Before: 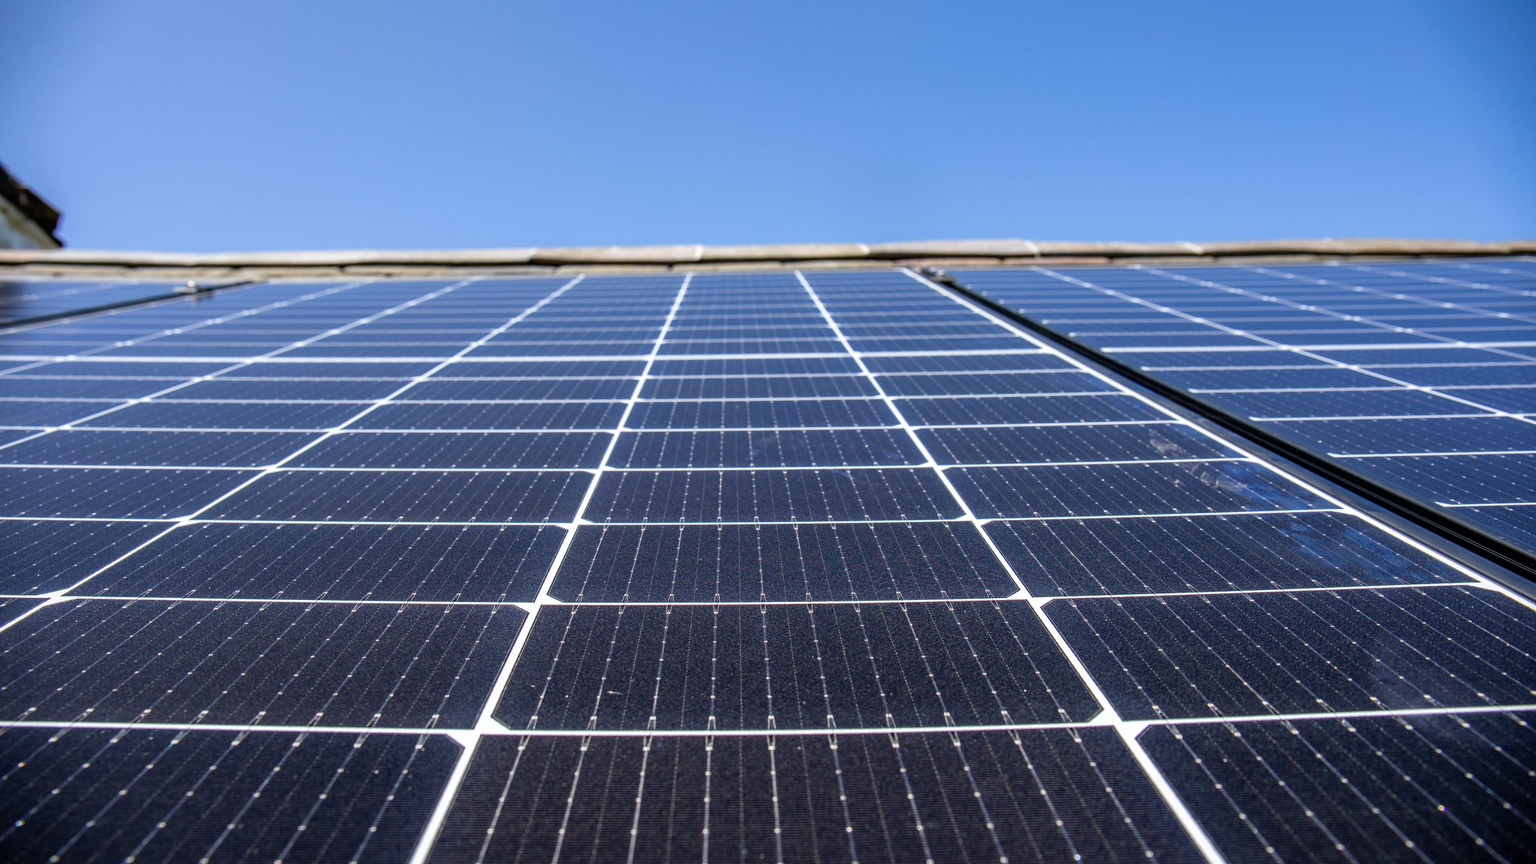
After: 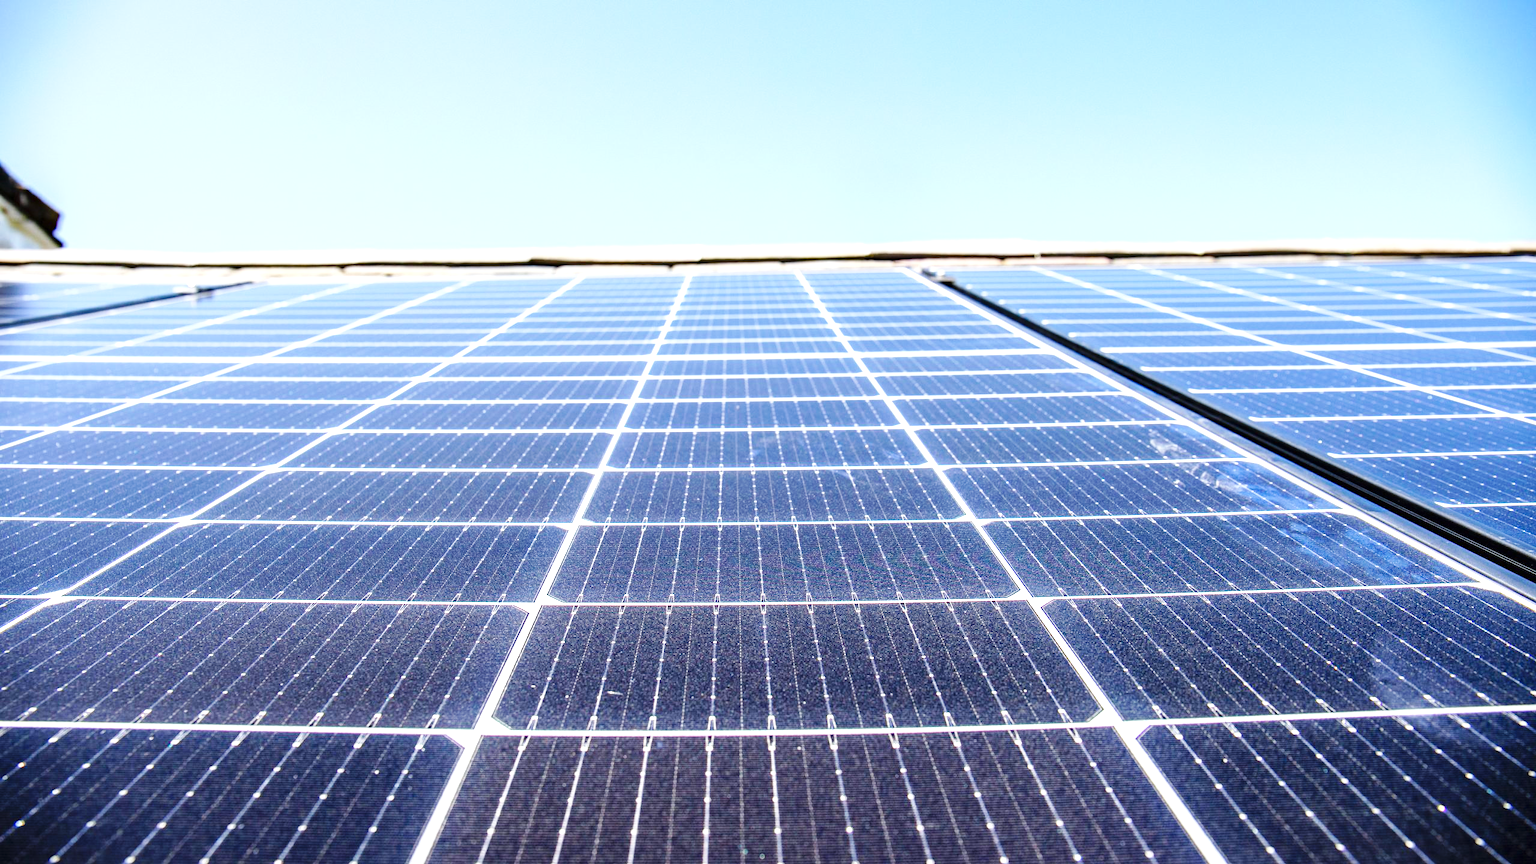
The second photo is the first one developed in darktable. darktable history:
shadows and highlights: shadows 20.64, highlights -19.98, shadows color adjustment 99.17%, highlights color adjustment 0.592%, soften with gaussian
base curve: curves: ch0 [(0, 0) (0.032, 0.025) (0.121, 0.166) (0.206, 0.329) (0.605, 0.79) (1, 1)], preserve colors none
exposure: black level correction 0, exposure 1.402 EV, compensate highlight preservation false
